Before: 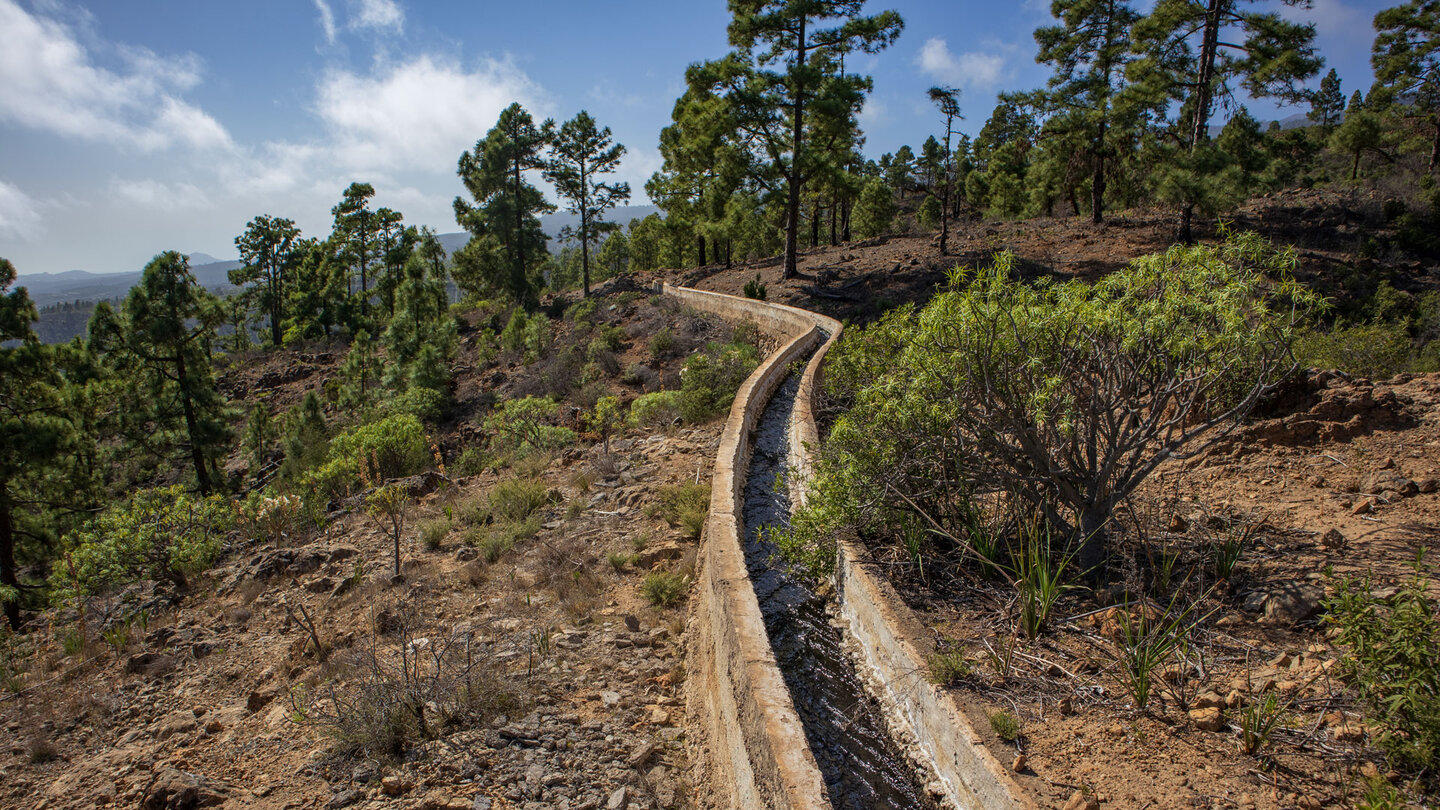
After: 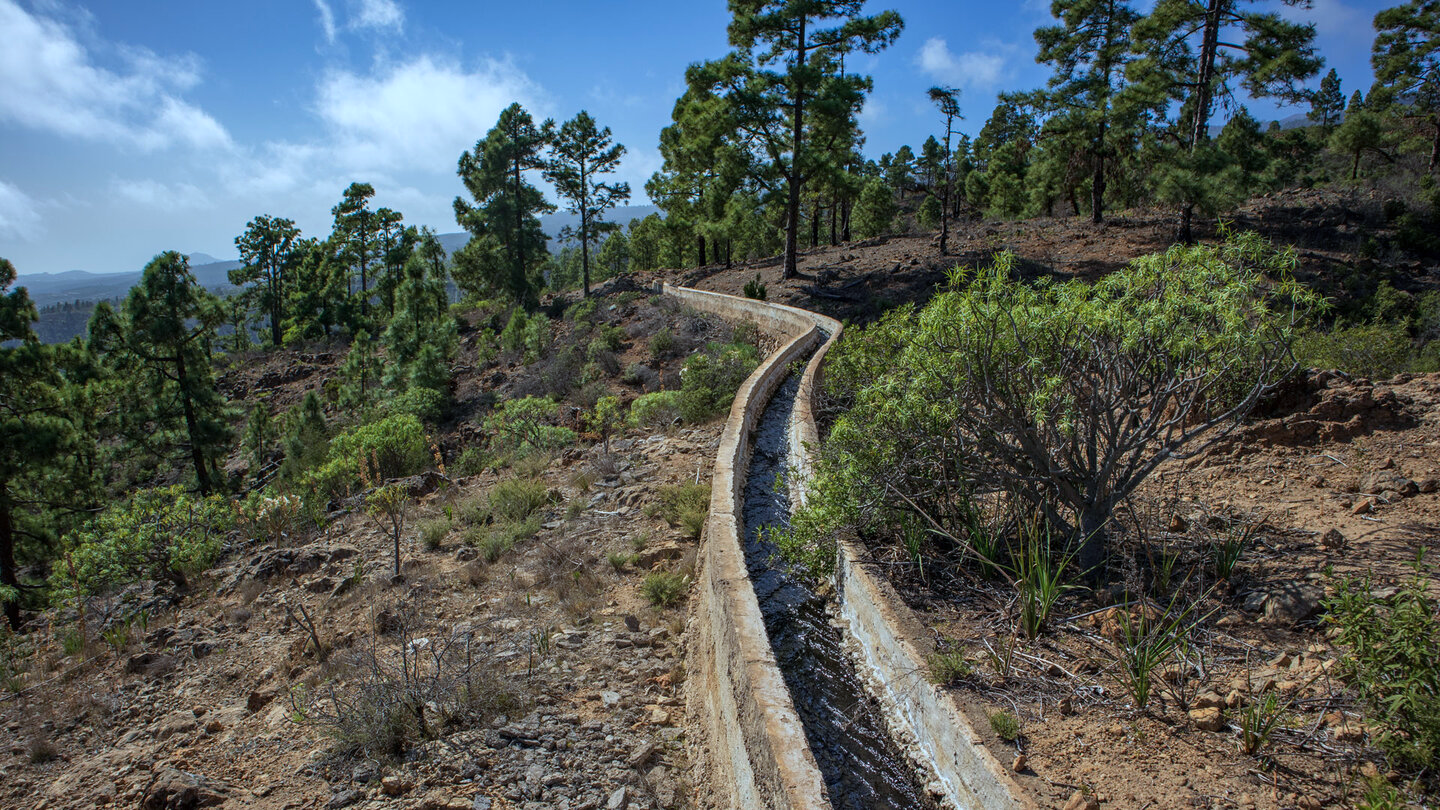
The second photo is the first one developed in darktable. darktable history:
color calibration: illuminant Planckian (black body), x 0.378, y 0.374, temperature 4025.85 K
